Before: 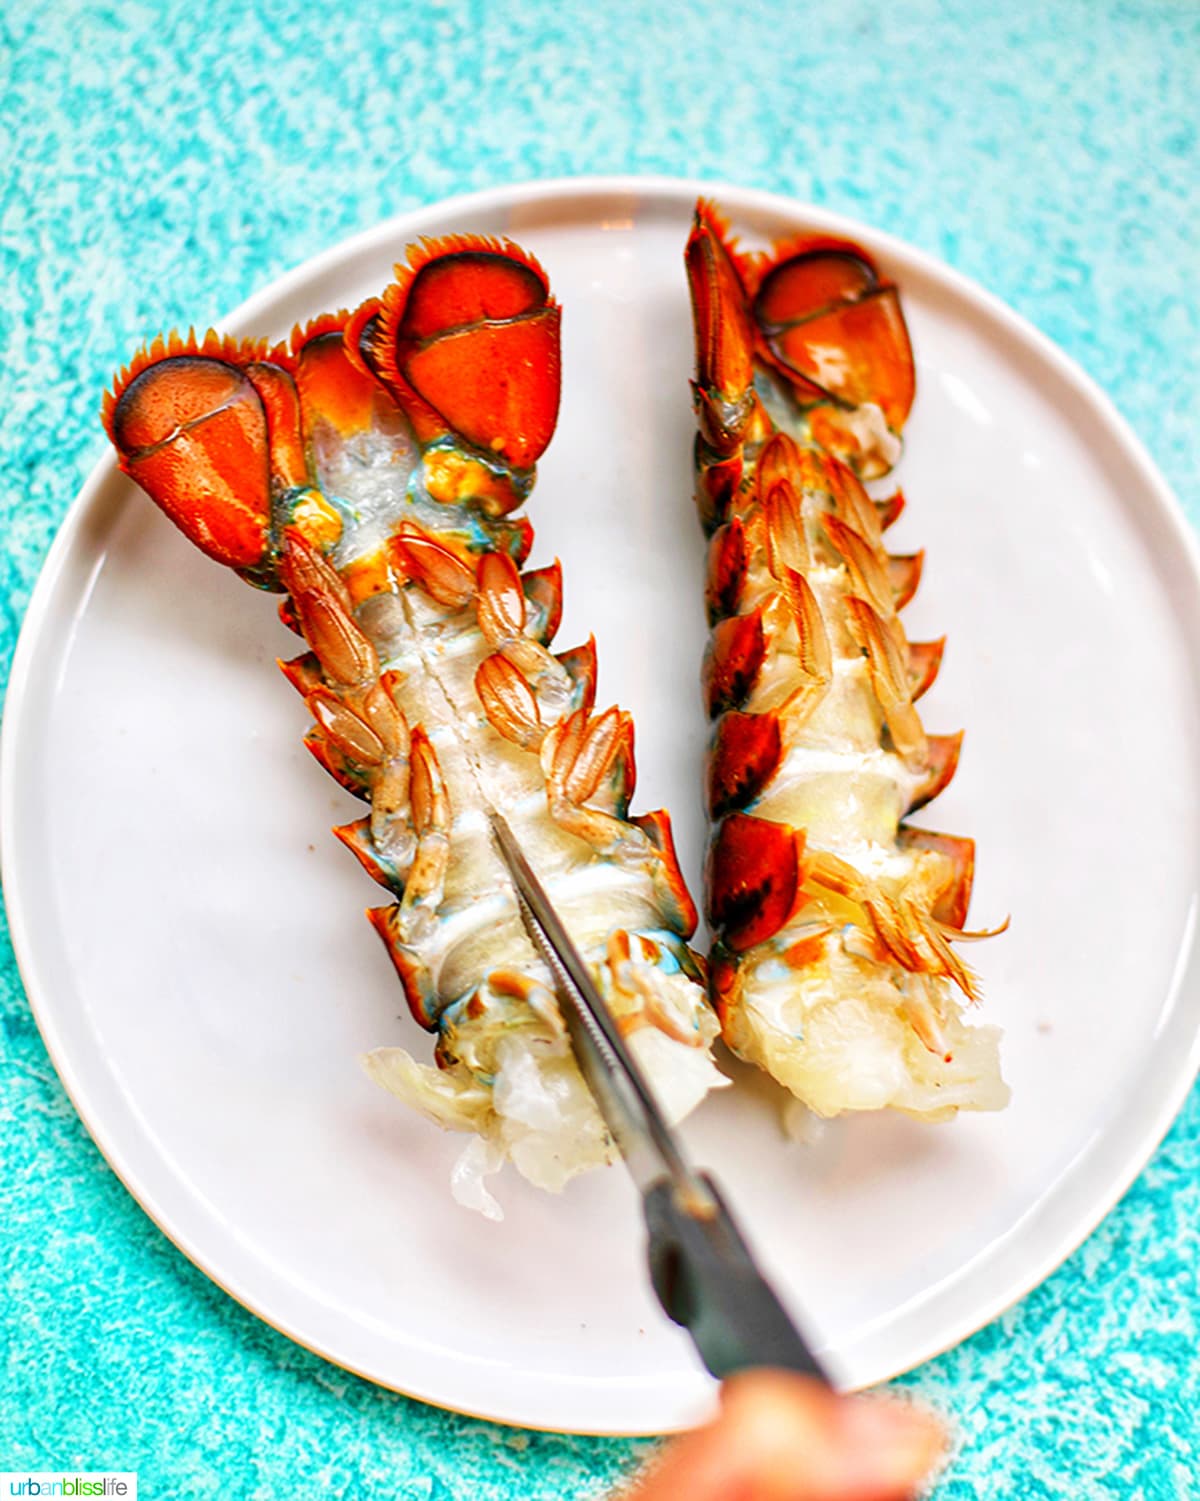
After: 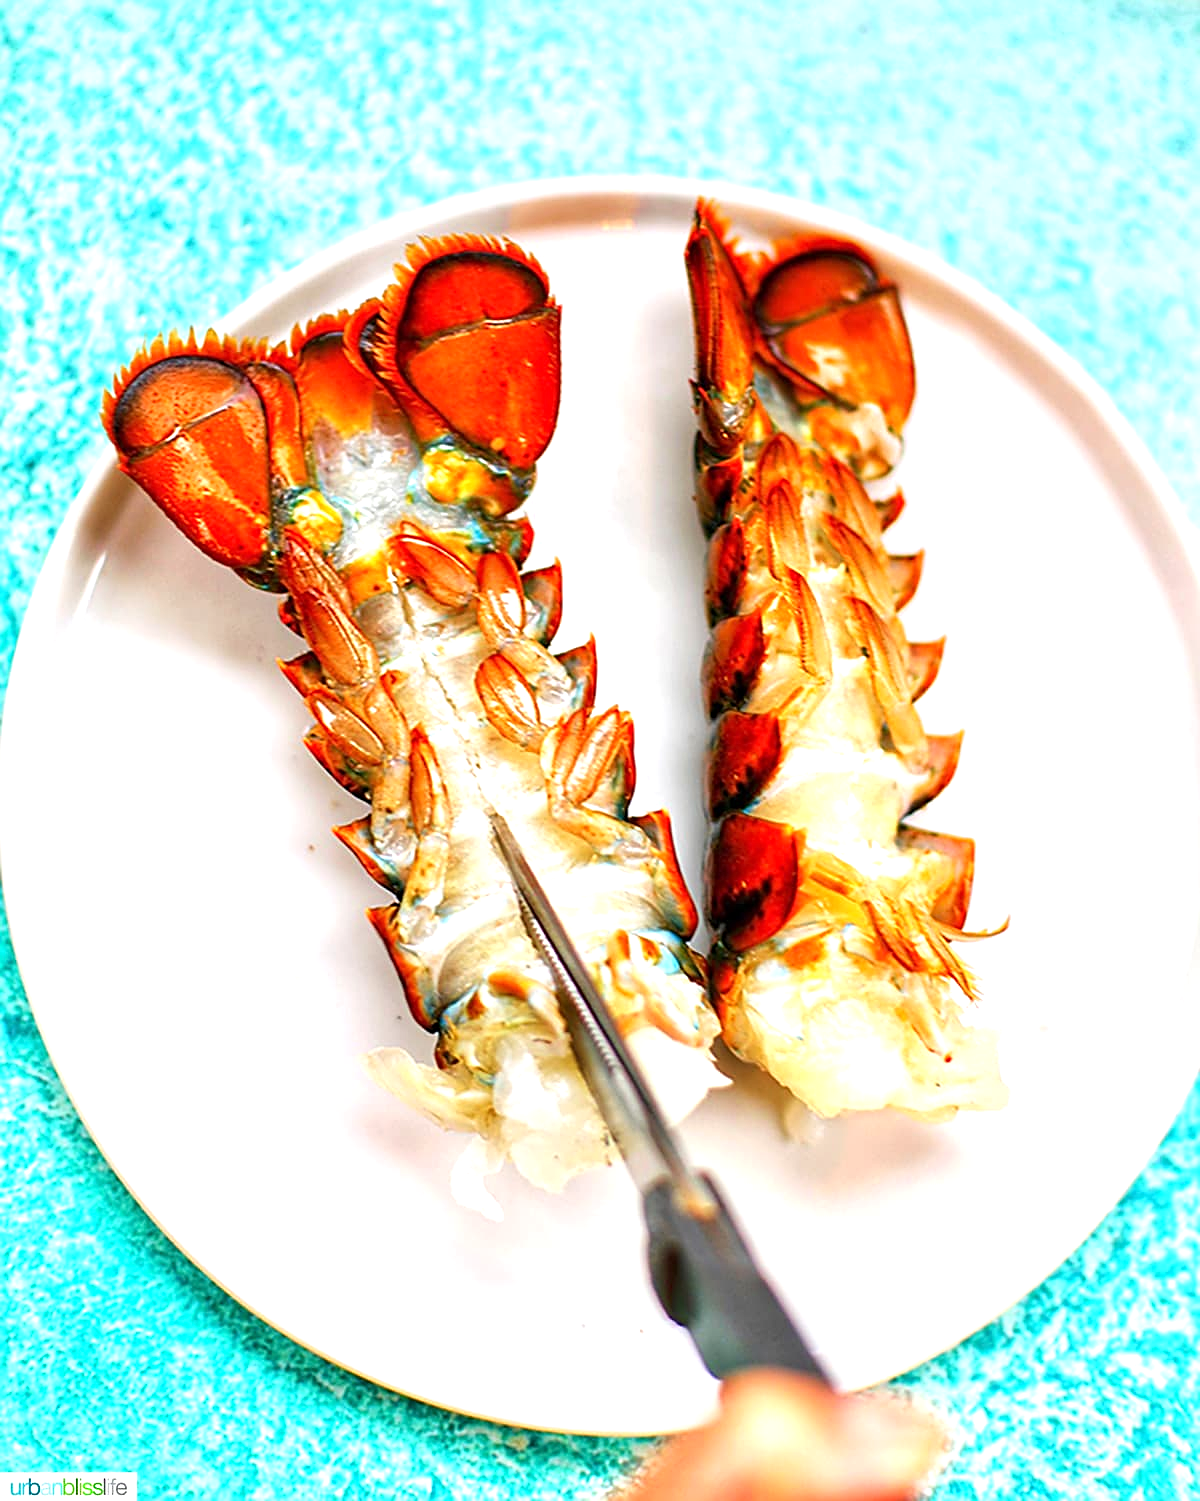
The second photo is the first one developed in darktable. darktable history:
exposure: exposure 0.495 EV, compensate highlight preservation false
sharpen: on, module defaults
